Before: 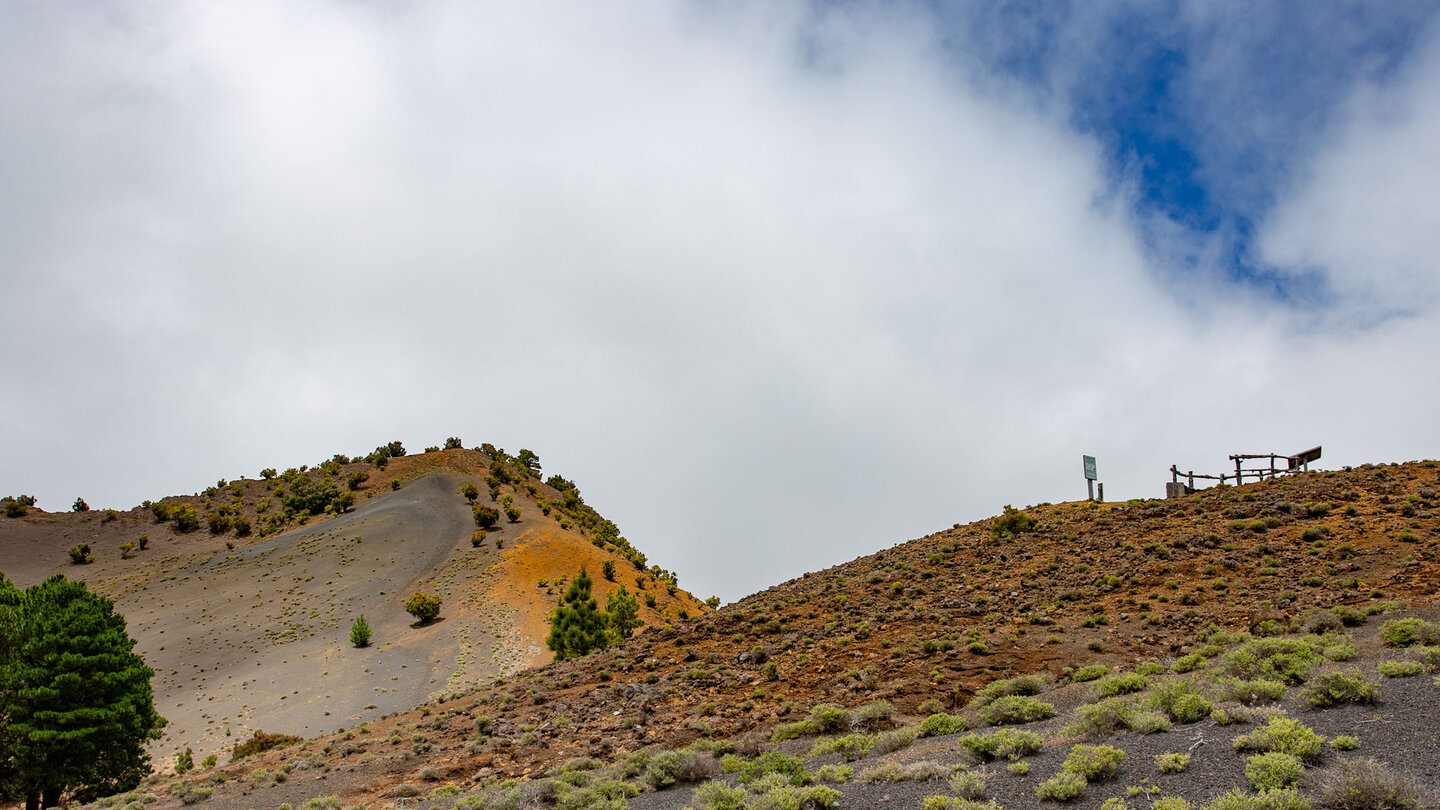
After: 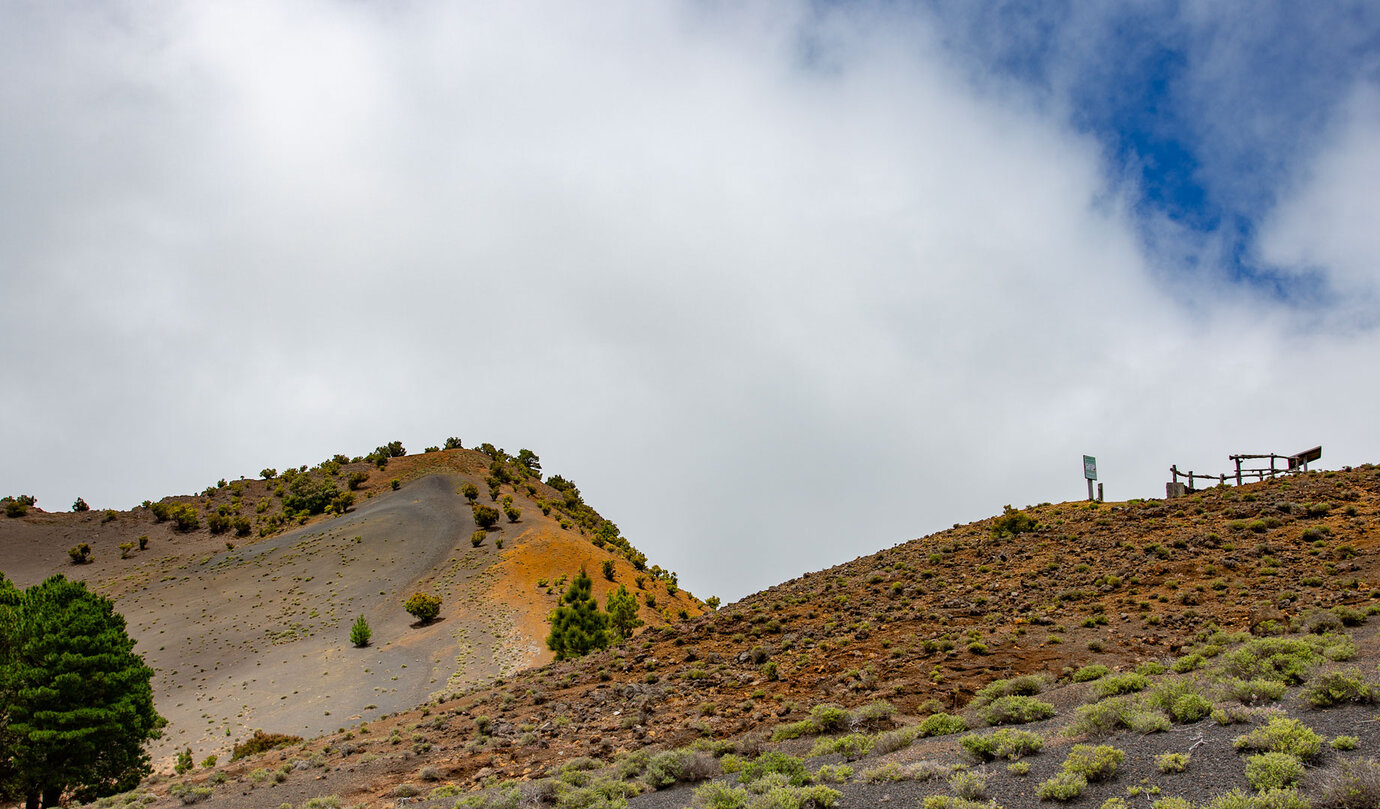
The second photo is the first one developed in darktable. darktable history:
crop: right 4.119%, bottom 0.046%
